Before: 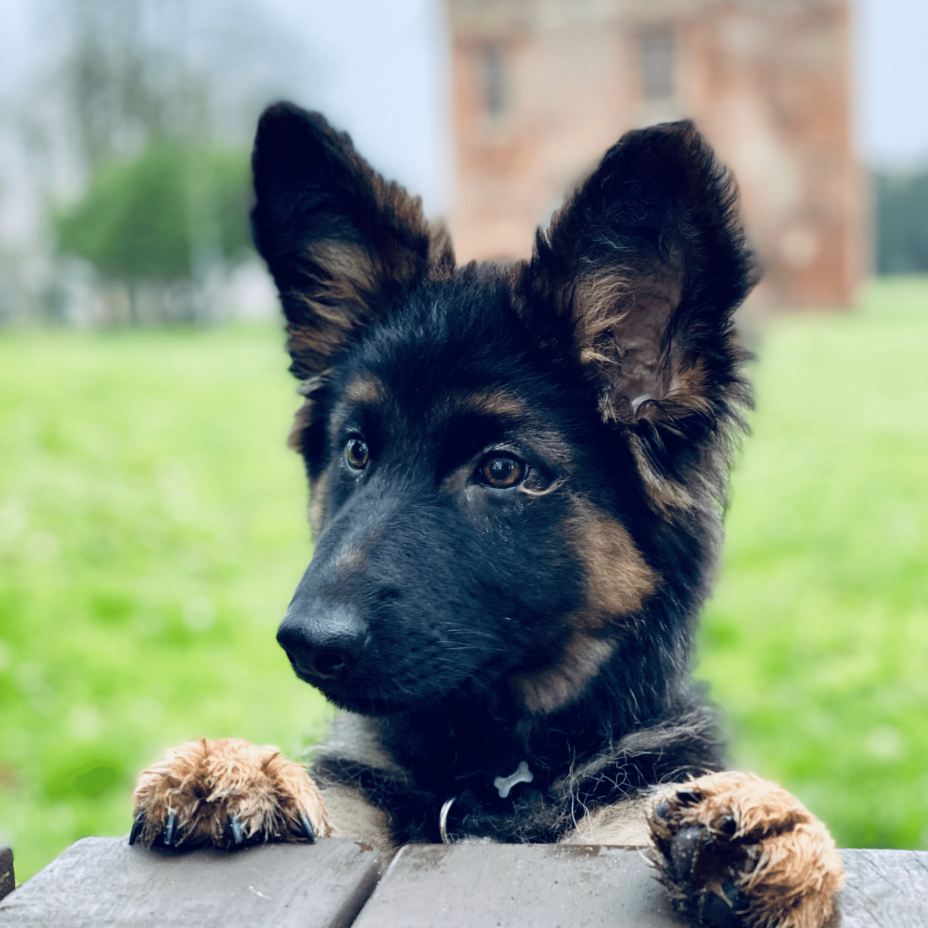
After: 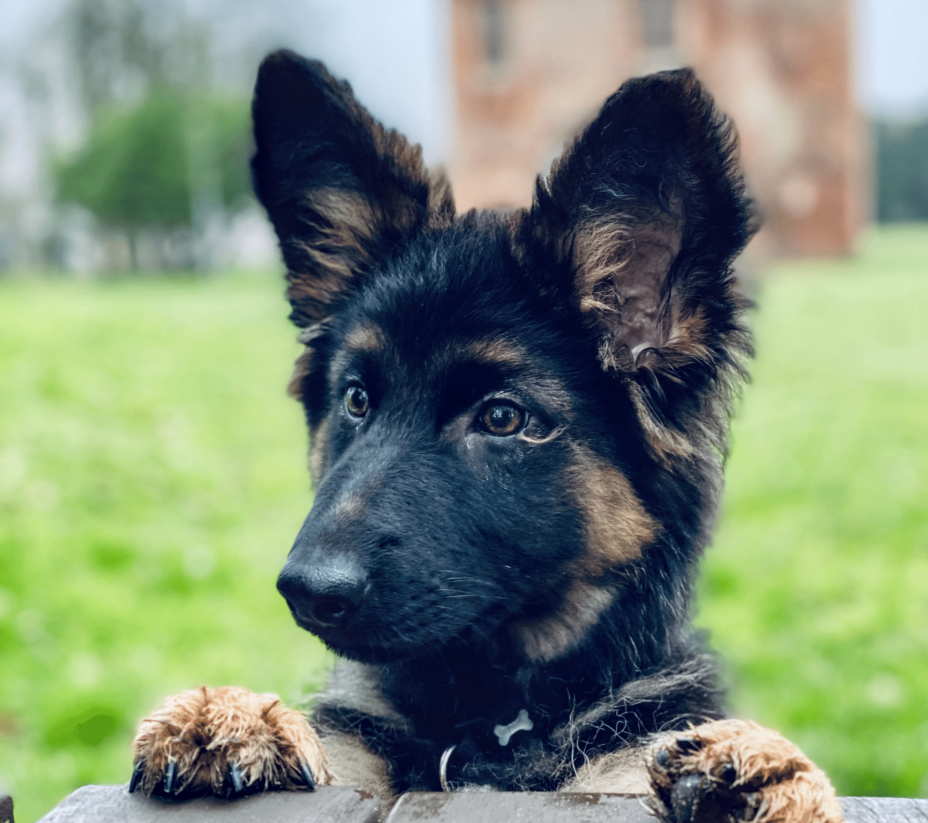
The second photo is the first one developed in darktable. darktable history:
local contrast: on, module defaults
crop and rotate: top 5.609%, bottom 5.609%
white balance: emerald 1
